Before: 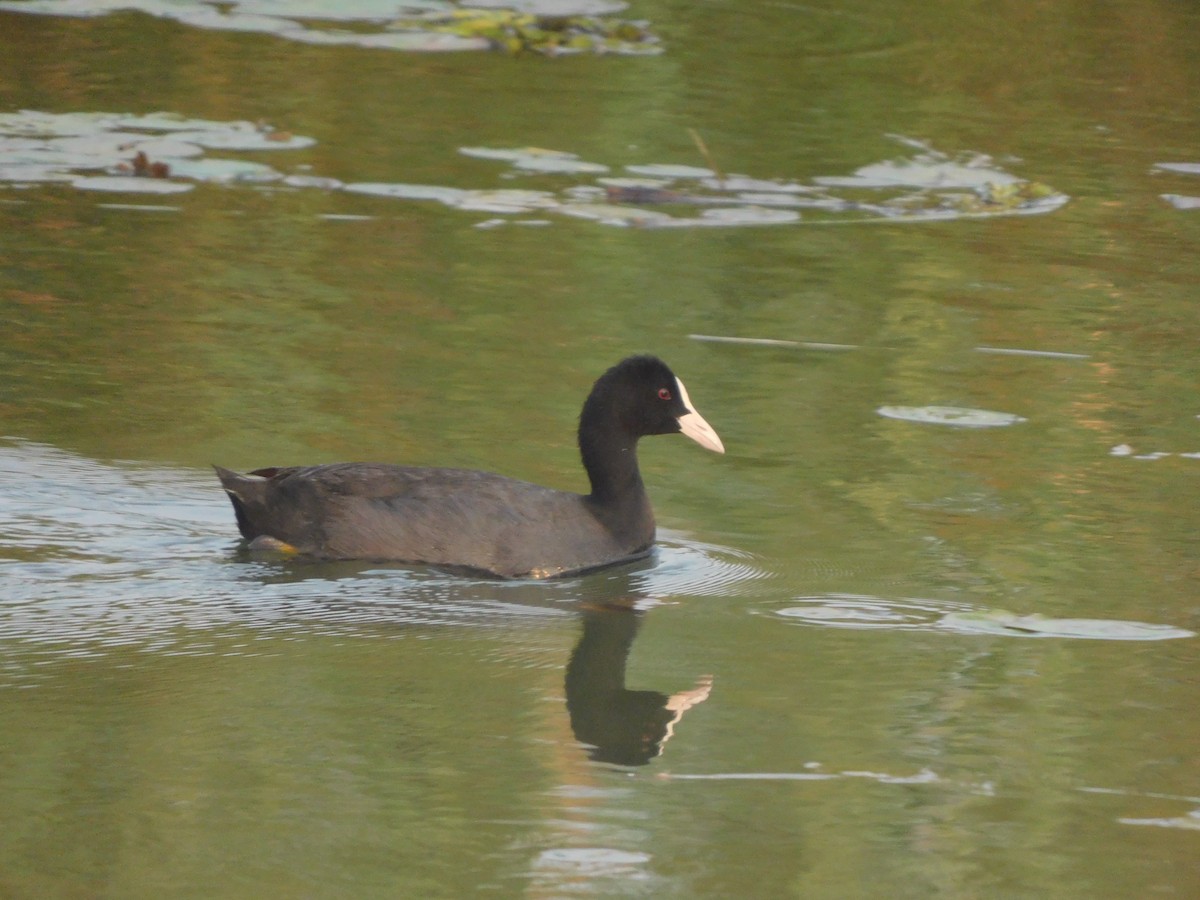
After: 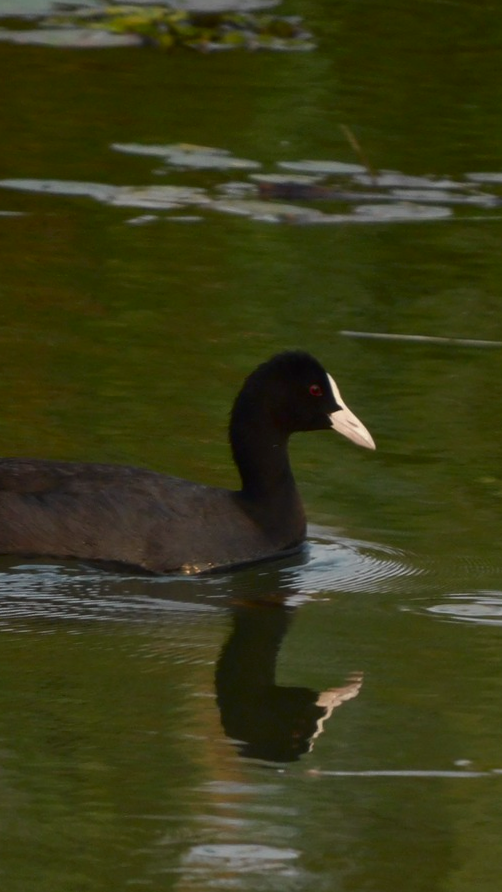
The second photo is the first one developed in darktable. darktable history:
crop: left 28.583%, right 29.231%
contrast brightness saturation: brightness -0.52
rotate and perspective: rotation 0.192°, lens shift (horizontal) -0.015, crop left 0.005, crop right 0.996, crop top 0.006, crop bottom 0.99
